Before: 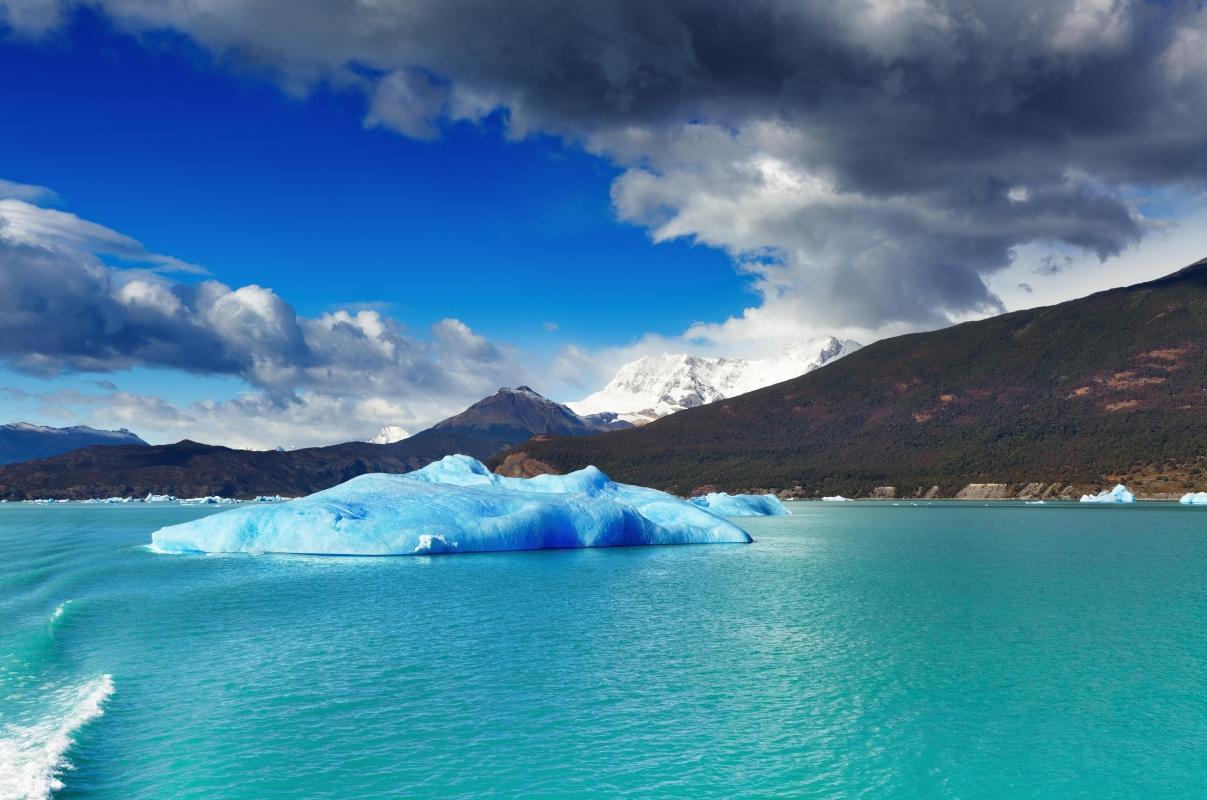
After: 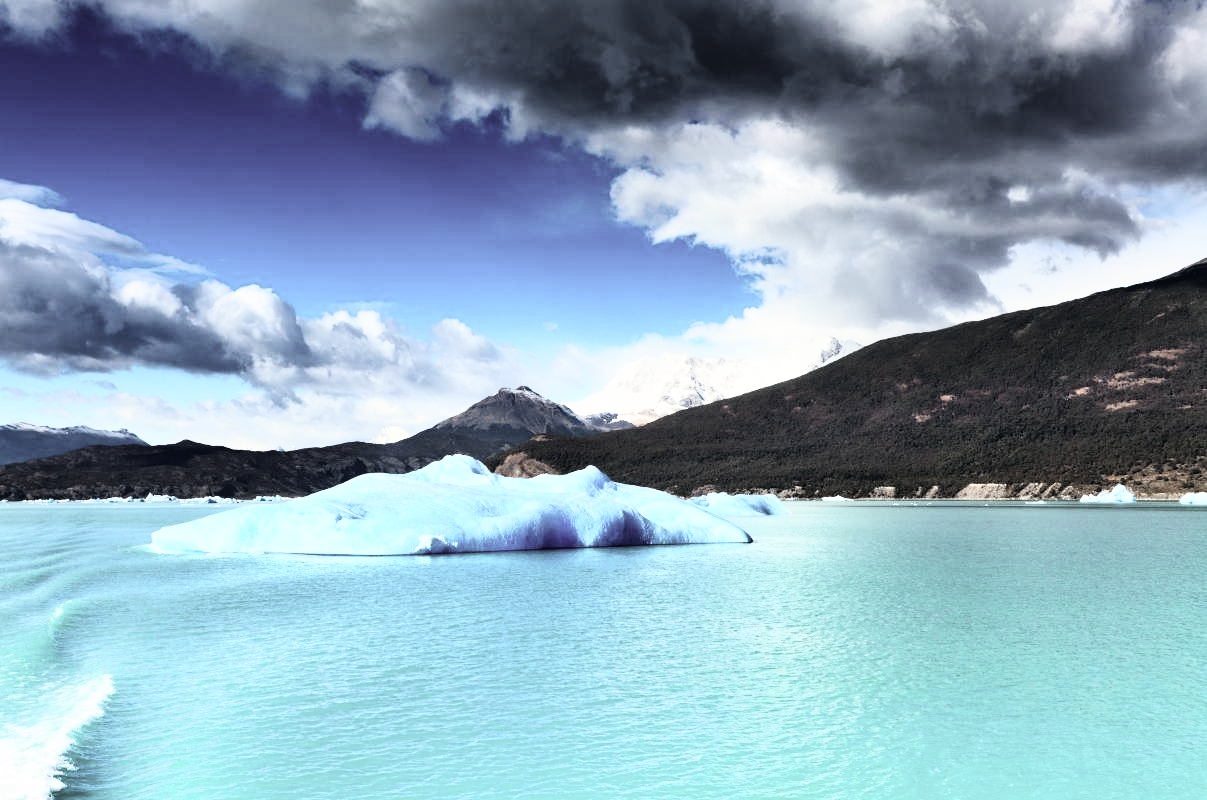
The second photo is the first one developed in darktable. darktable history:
rgb curve: curves: ch0 [(0, 0) (0.21, 0.15) (0.24, 0.21) (0.5, 0.75) (0.75, 0.96) (0.89, 0.99) (1, 1)]; ch1 [(0, 0.02) (0.21, 0.13) (0.25, 0.2) (0.5, 0.67) (0.75, 0.9) (0.89, 0.97) (1, 1)]; ch2 [(0, 0.02) (0.21, 0.13) (0.25, 0.2) (0.5, 0.67) (0.75, 0.9) (0.89, 0.97) (1, 1)], compensate middle gray true
color correction: saturation 0.5
